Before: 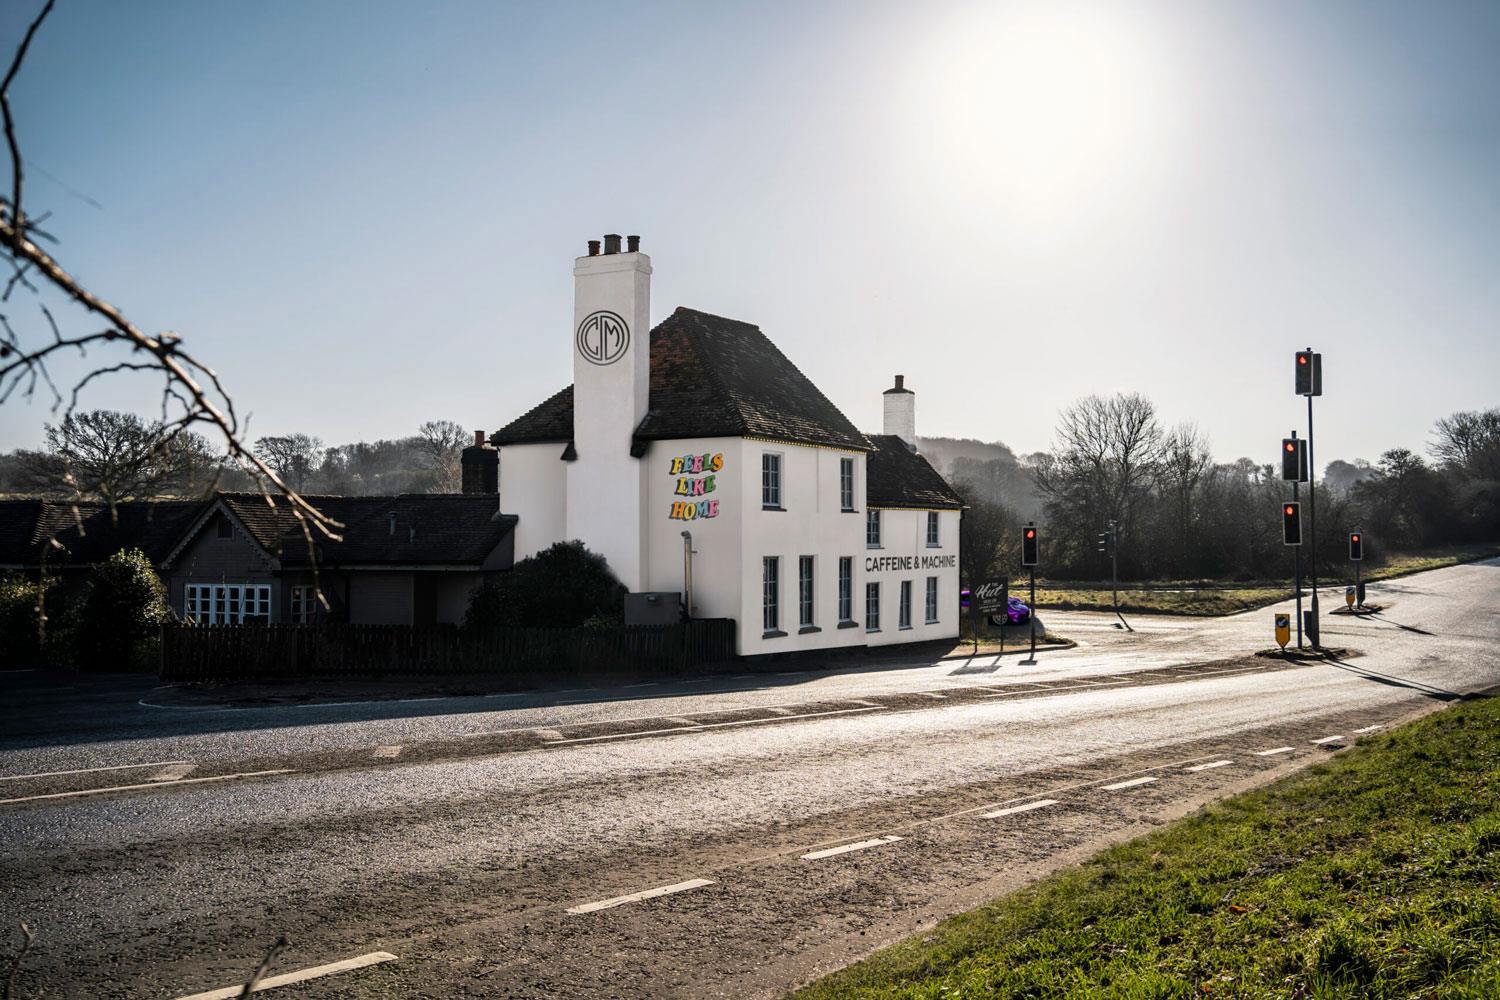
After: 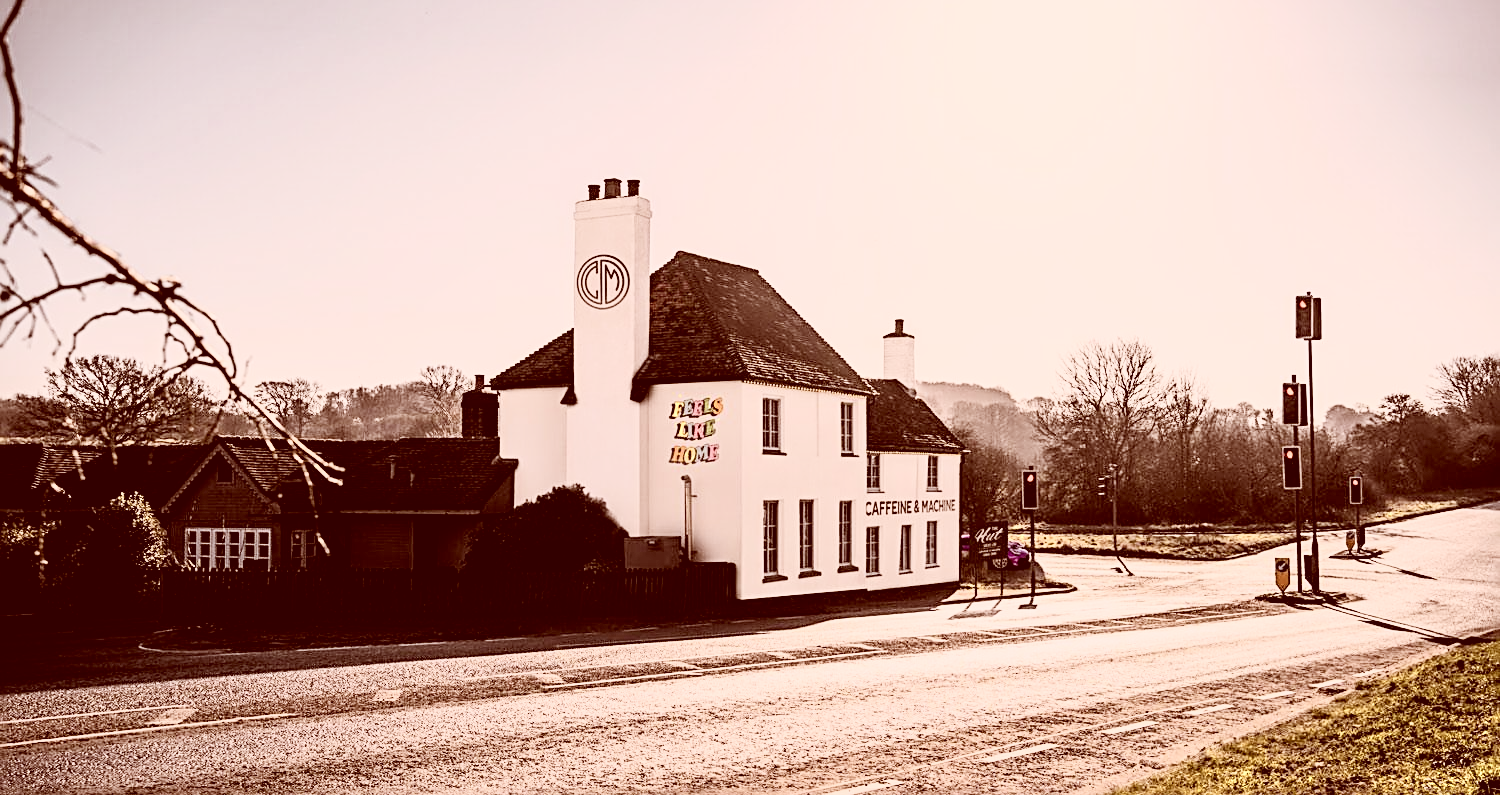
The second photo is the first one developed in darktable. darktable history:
exposure: black level correction 0.001, exposure 0.299 EV, compensate highlight preservation false
color zones: curves: ch0 [(0, 0.485) (0.178, 0.476) (0.261, 0.623) (0.411, 0.403) (0.708, 0.603) (0.934, 0.412)]; ch1 [(0.003, 0.485) (0.149, 0.496) (0.229, 0.584) (0.326, 0.551) (0.484, 0.262) (0.757, 0.643)]
crop and rotate: top 5.668%, bottom 14.746%
sharpen: radius 2.7, amount 0.661
contrast brightness saturation: contrast 0.435, brightness 0.546, saturation -0.195
color correction: highlights a* 9.02, highlights b* 8.87, shadows a* 39.56, shadows b* 39.35, saturation 0.773
filmic rgb: black relative exposure -6.59 EV, white relative exposure 4.7 EV, hardness 3.12, contrast 0.796
